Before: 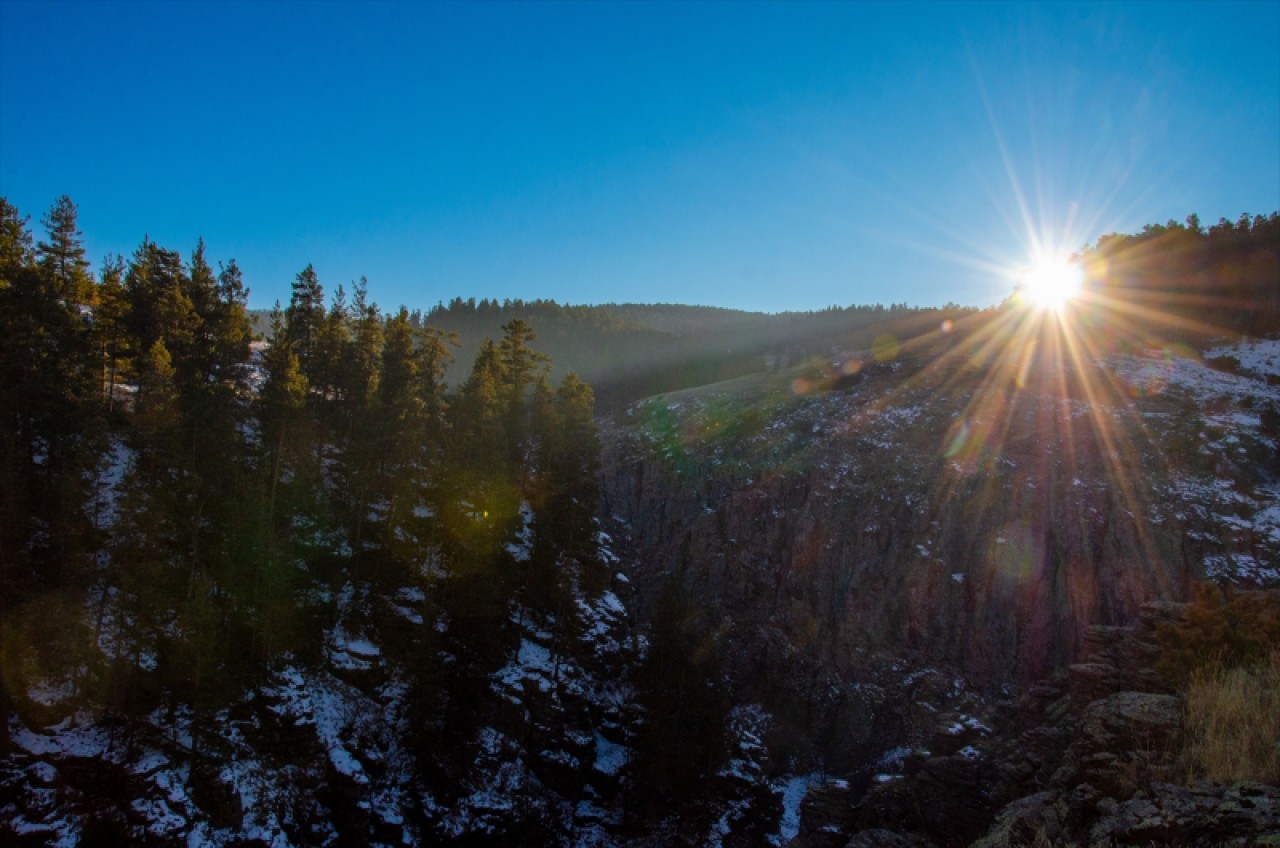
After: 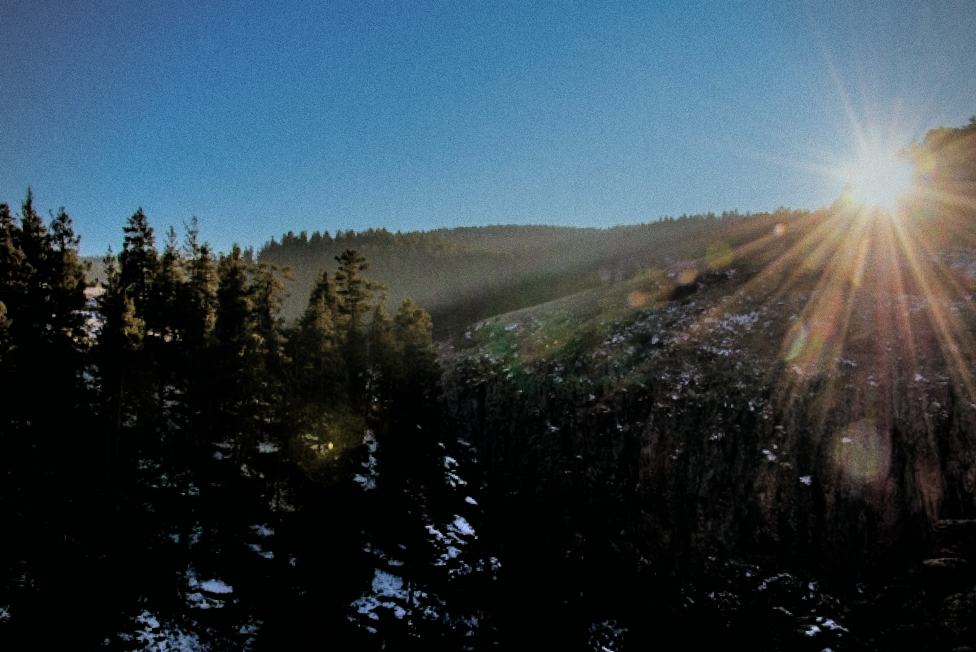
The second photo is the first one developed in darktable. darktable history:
color balance: lift [1, 0.994, 1.002, 1.006], gamma [0.957, 1.081, 1.016, 0.919], gain [0.97, 0.972, 1.01, 1.028], input saturation 91.06%, output saturation 79.8%
crop: left 11.225%, top 5.381%, right 9.565%, bottom 10.314%
velvia: on, module defaults
shadows and highlights: radius 118.69, shadows 42.21, highlights -61.56, soften with gaussian
vignetting: fall-off radius 60.92%
rotate and perspective: rotation -3.52°, crop left 0.036, crop right 0.964, crop top 0.081, crop bottom 0.919
filmic rgb: black relative exposure -4.38 EV, white relative exposure 4.56 EV, hardness 2.37, contrast 1.05
grain: coarseness 0.47 ISO
